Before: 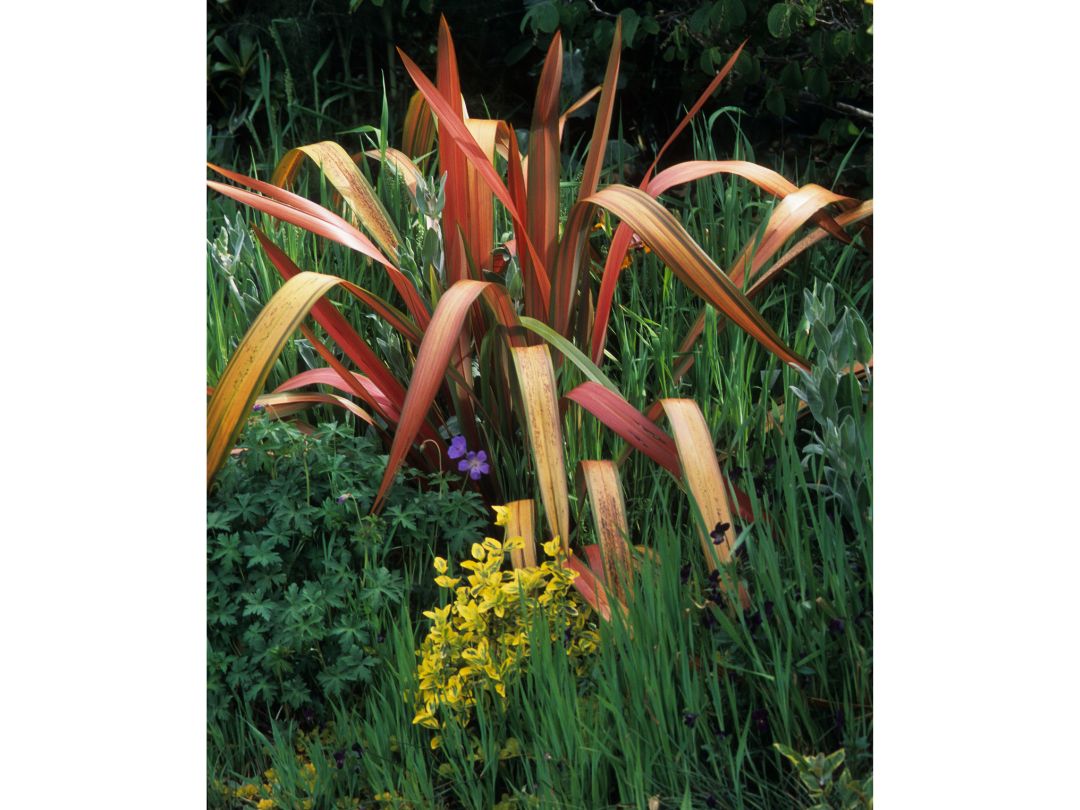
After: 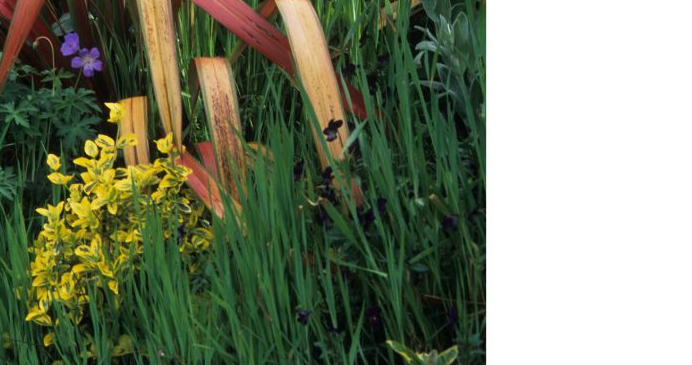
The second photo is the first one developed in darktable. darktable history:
crop and rotate: left 35.926%, top 49.857%, bottom 4.975%
